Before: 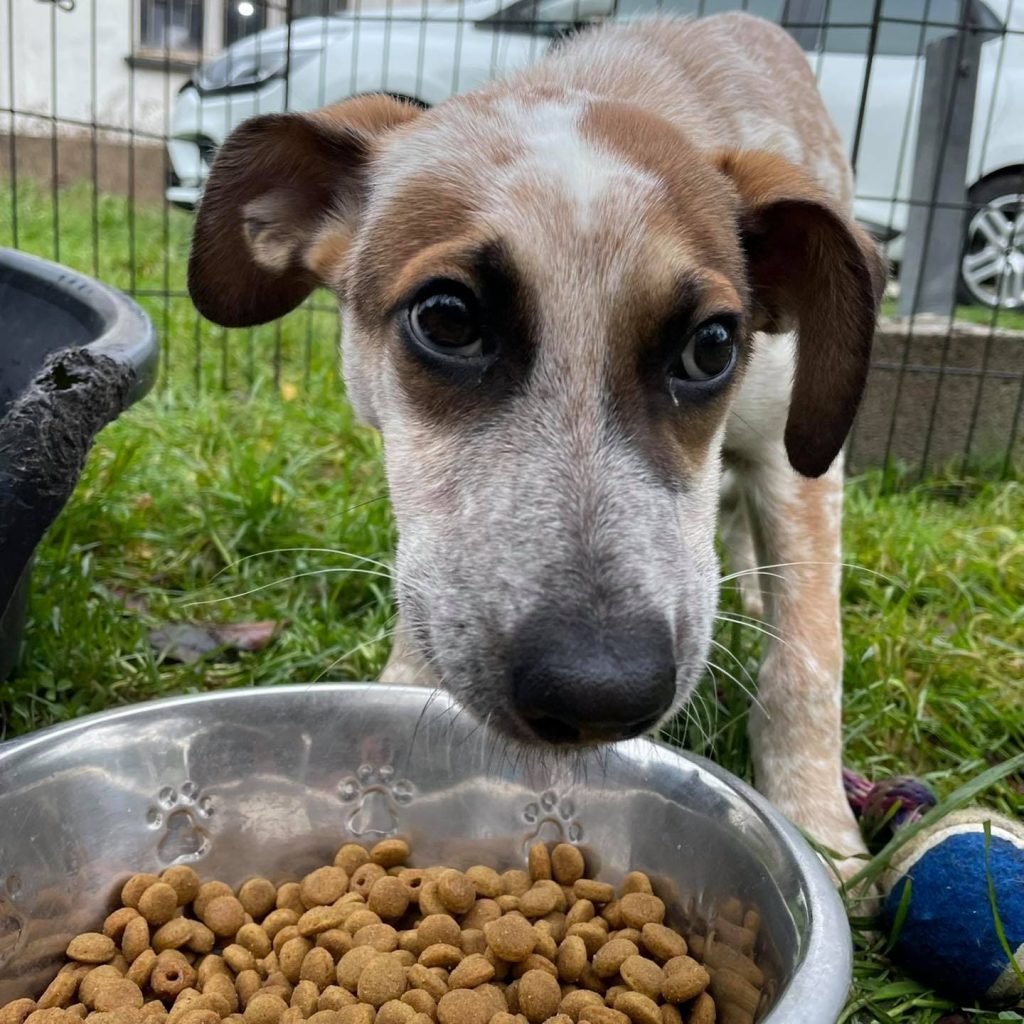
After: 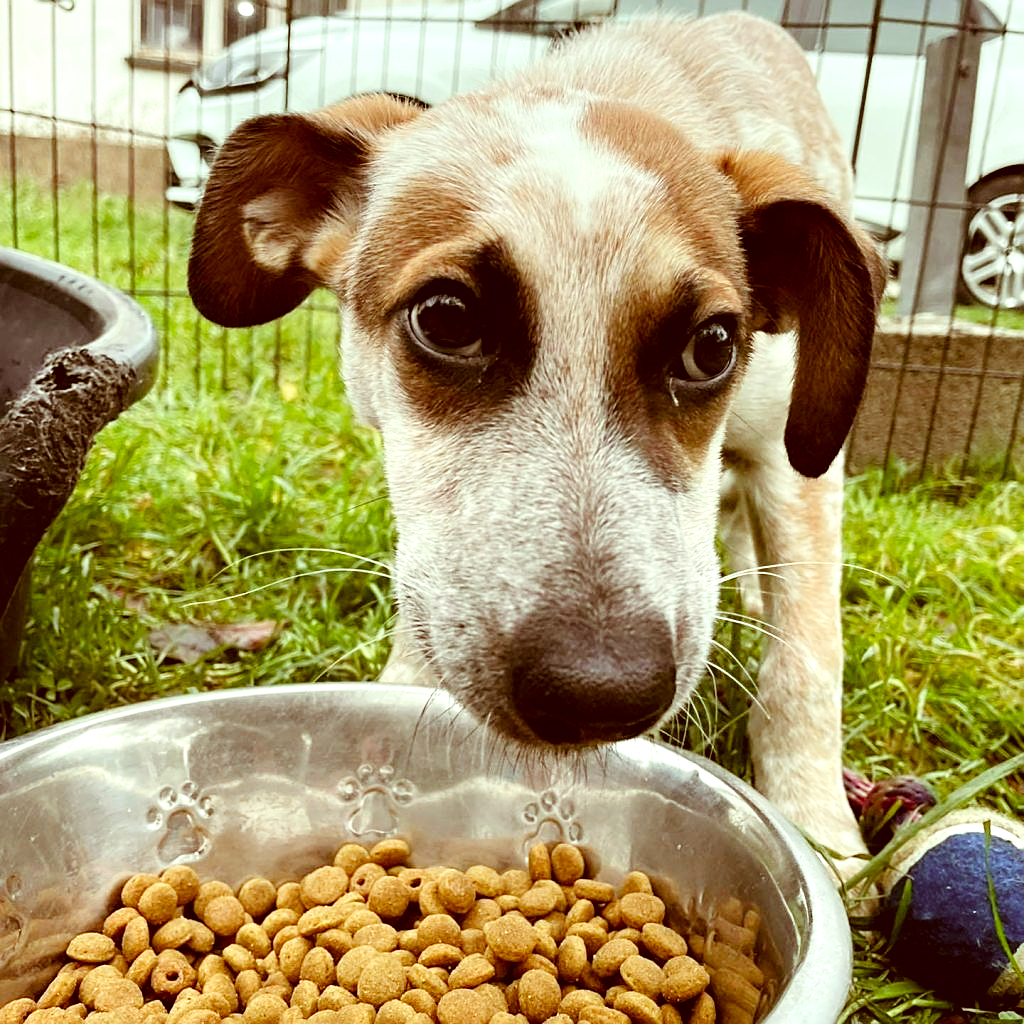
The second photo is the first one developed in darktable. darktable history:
exposure: exposure 0.609 EV, compensate highlight preservation false
tone curve: curves: ch0 [(0, 0) (0.004, 0.001) (0.133, 0.112) (0.325, 0.362) (0.832, 0.893) (1, 1)], preserve colors none
tone equalizer: mask exposure compensation -0.486 EV
contrast brightness saturation: saturation -0.067
color balance rgb: shadows lift › chroma 9.802%, shadows lift › hue 43.88°, perceptual saturation grading › global saturation 0.874%
sharpen: on, module defaults
color correction: highlights a* -6.26, highlights b* 9.58, shadows a* 10.07, shadows b* 23.8
